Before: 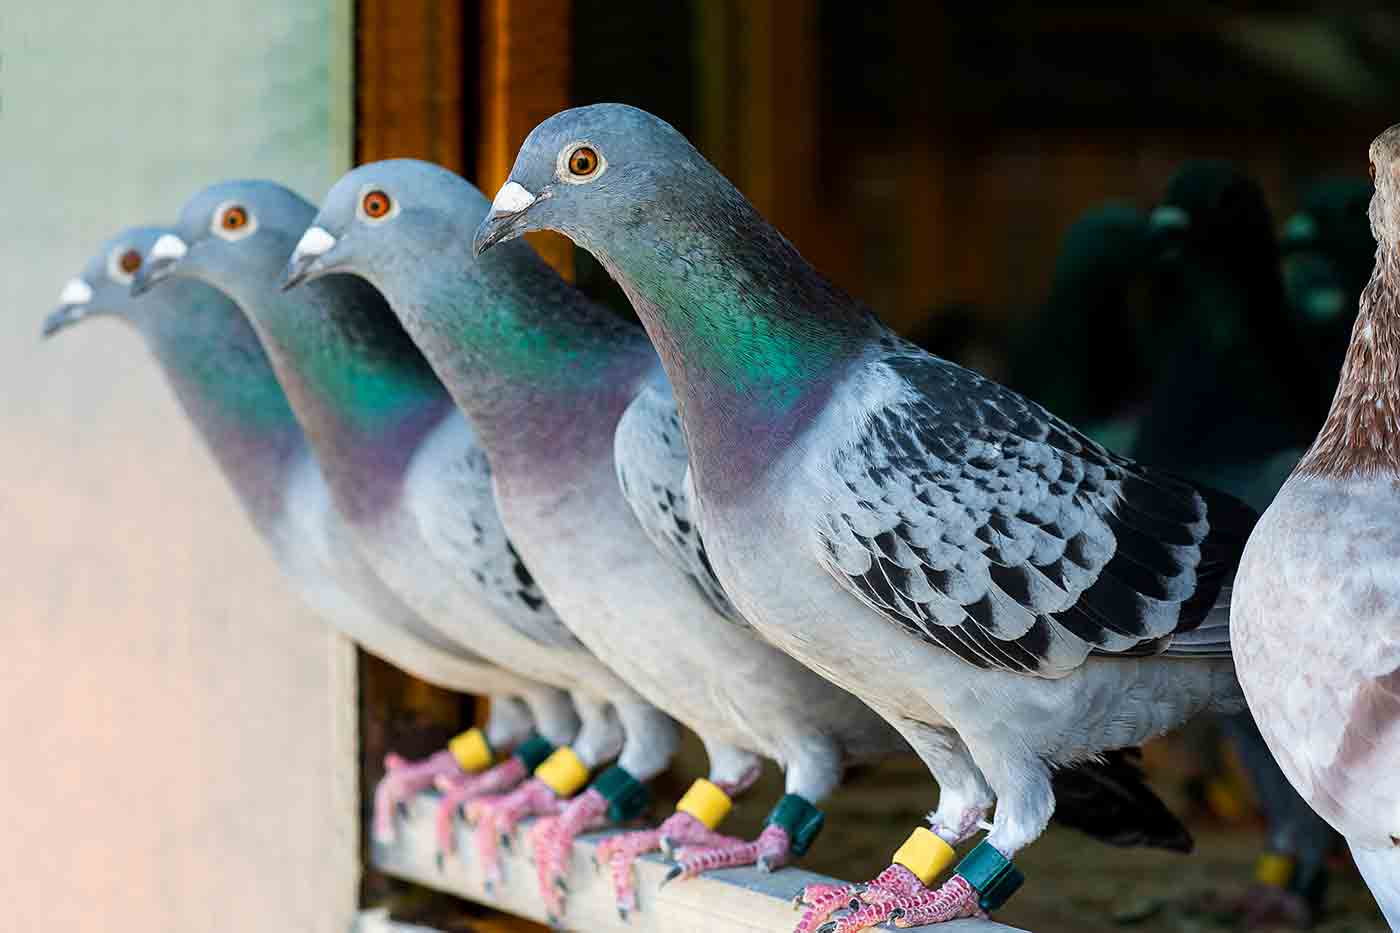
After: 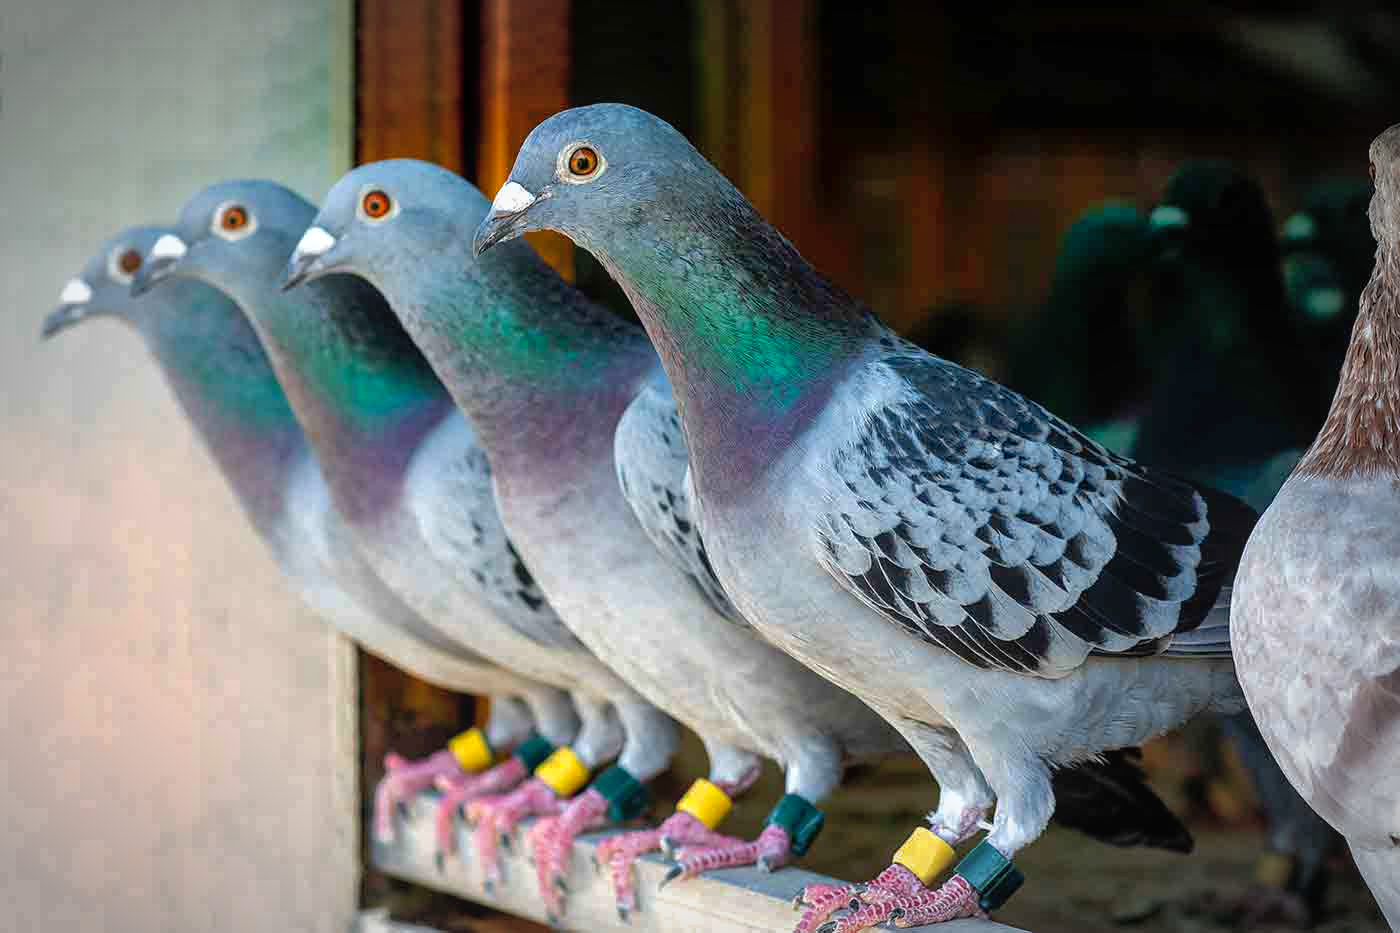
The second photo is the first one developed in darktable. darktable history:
local contrast: detail 110%
shadows and highlights: on, module defaults
vignetting: fall-off start 79.43%, saturation -0.649, width/height ratio 1.327, unbound false
color balance: contrast 10%
